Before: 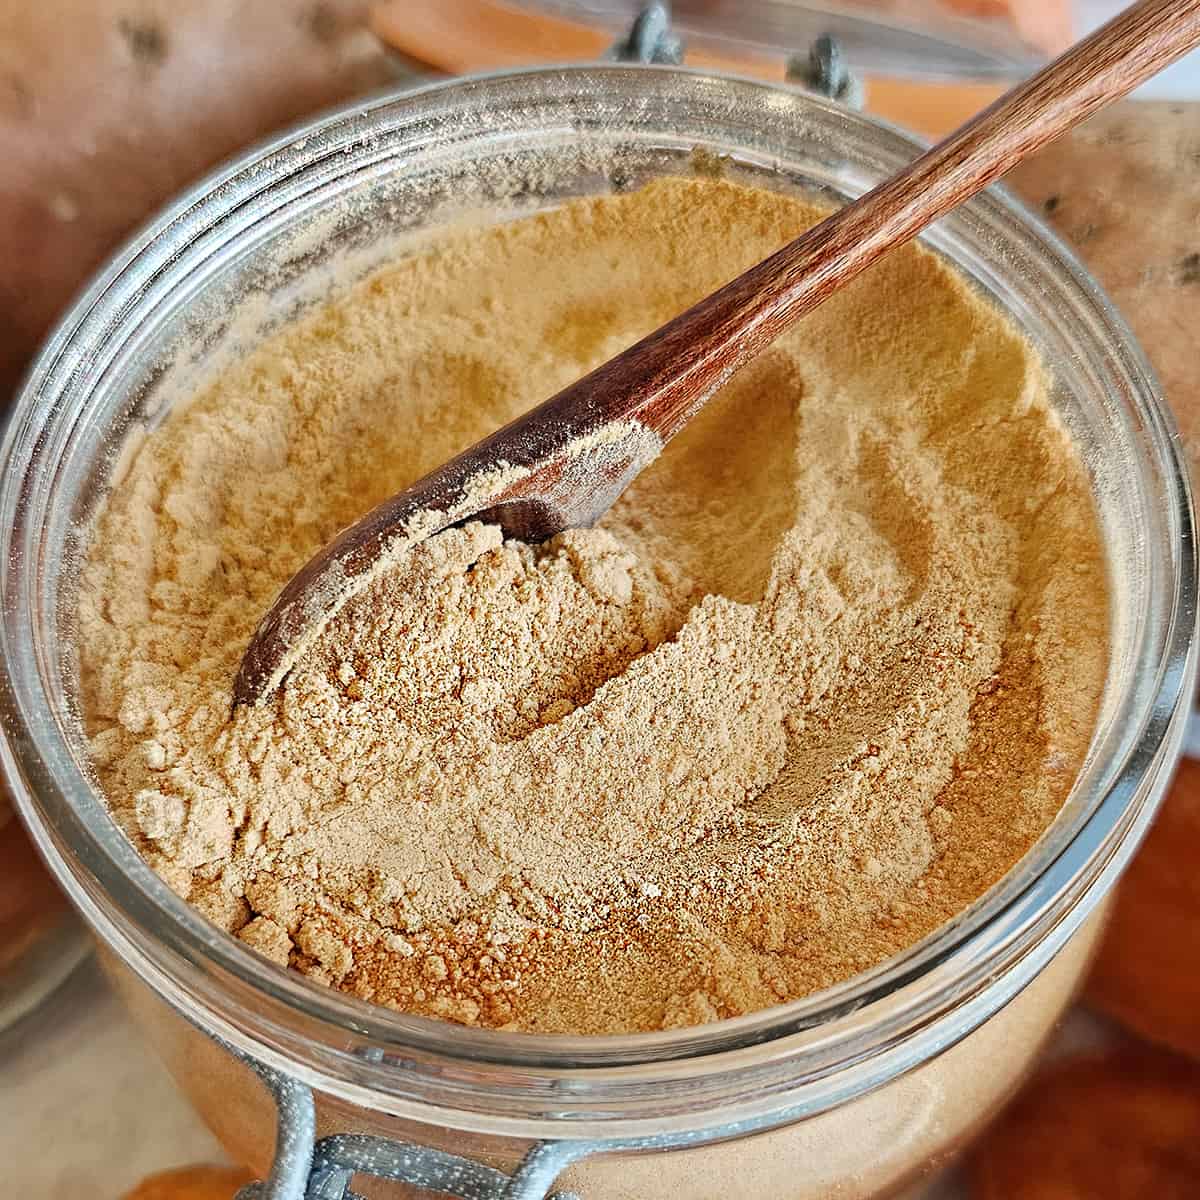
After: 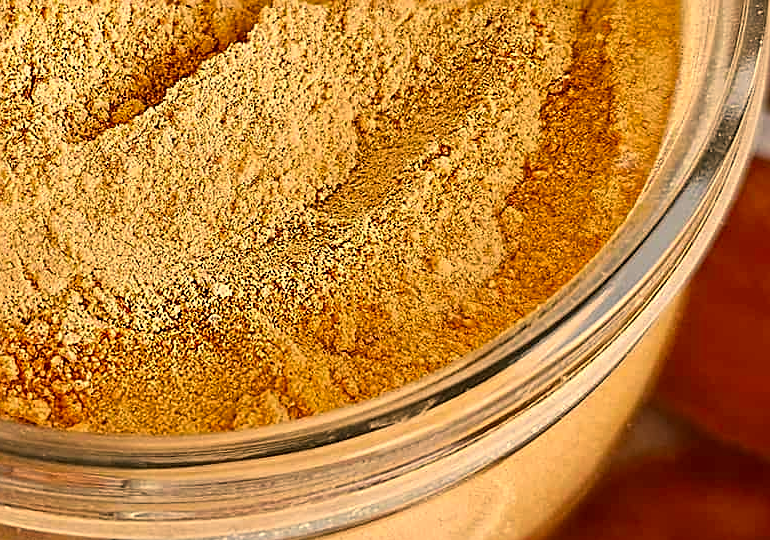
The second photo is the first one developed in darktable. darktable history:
color correction: highlights a* 17.93, highlights b* 35.51, shadows a* 1.07, shadows b* 5.92, saturation 1.04
sharpen: on, module defaults
crop and rotate: left 35.787%, top 50.059%, bottom 4.908%
